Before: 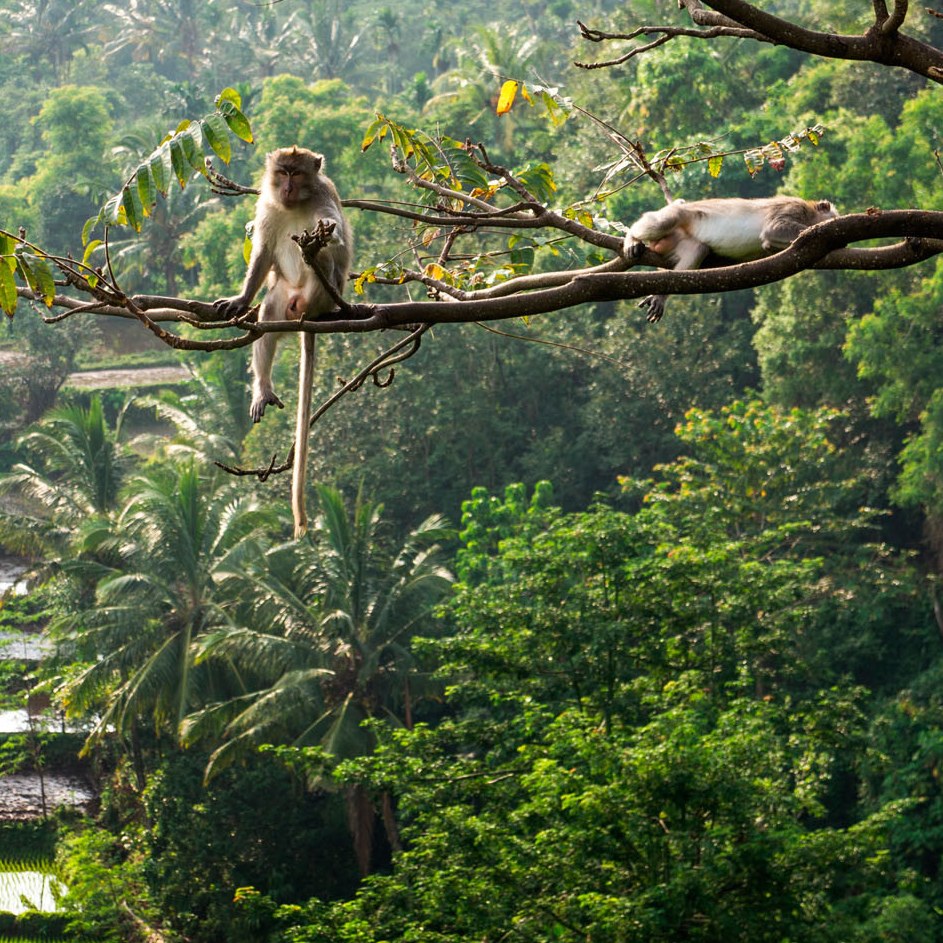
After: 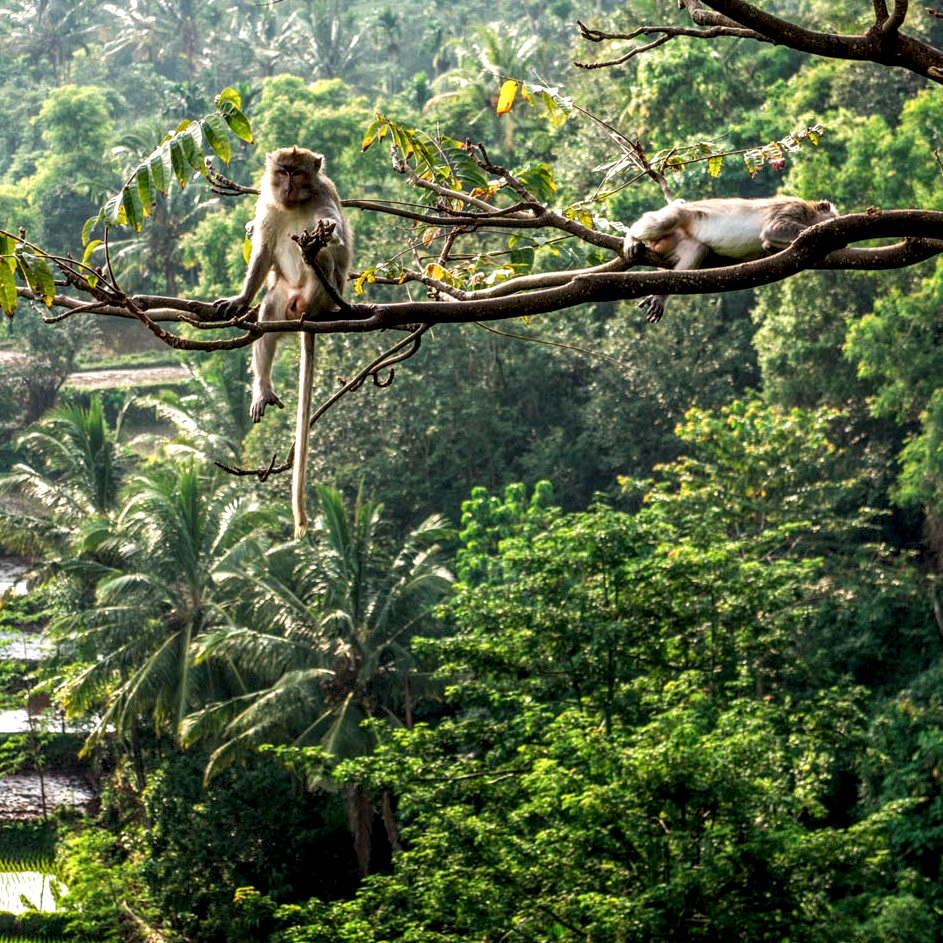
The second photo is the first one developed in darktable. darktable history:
local contrast: detail 150%
exposure: black level correction 0.002, exposure 0.145 EV, compensate exposure bias true, compensate highlight preservation false
